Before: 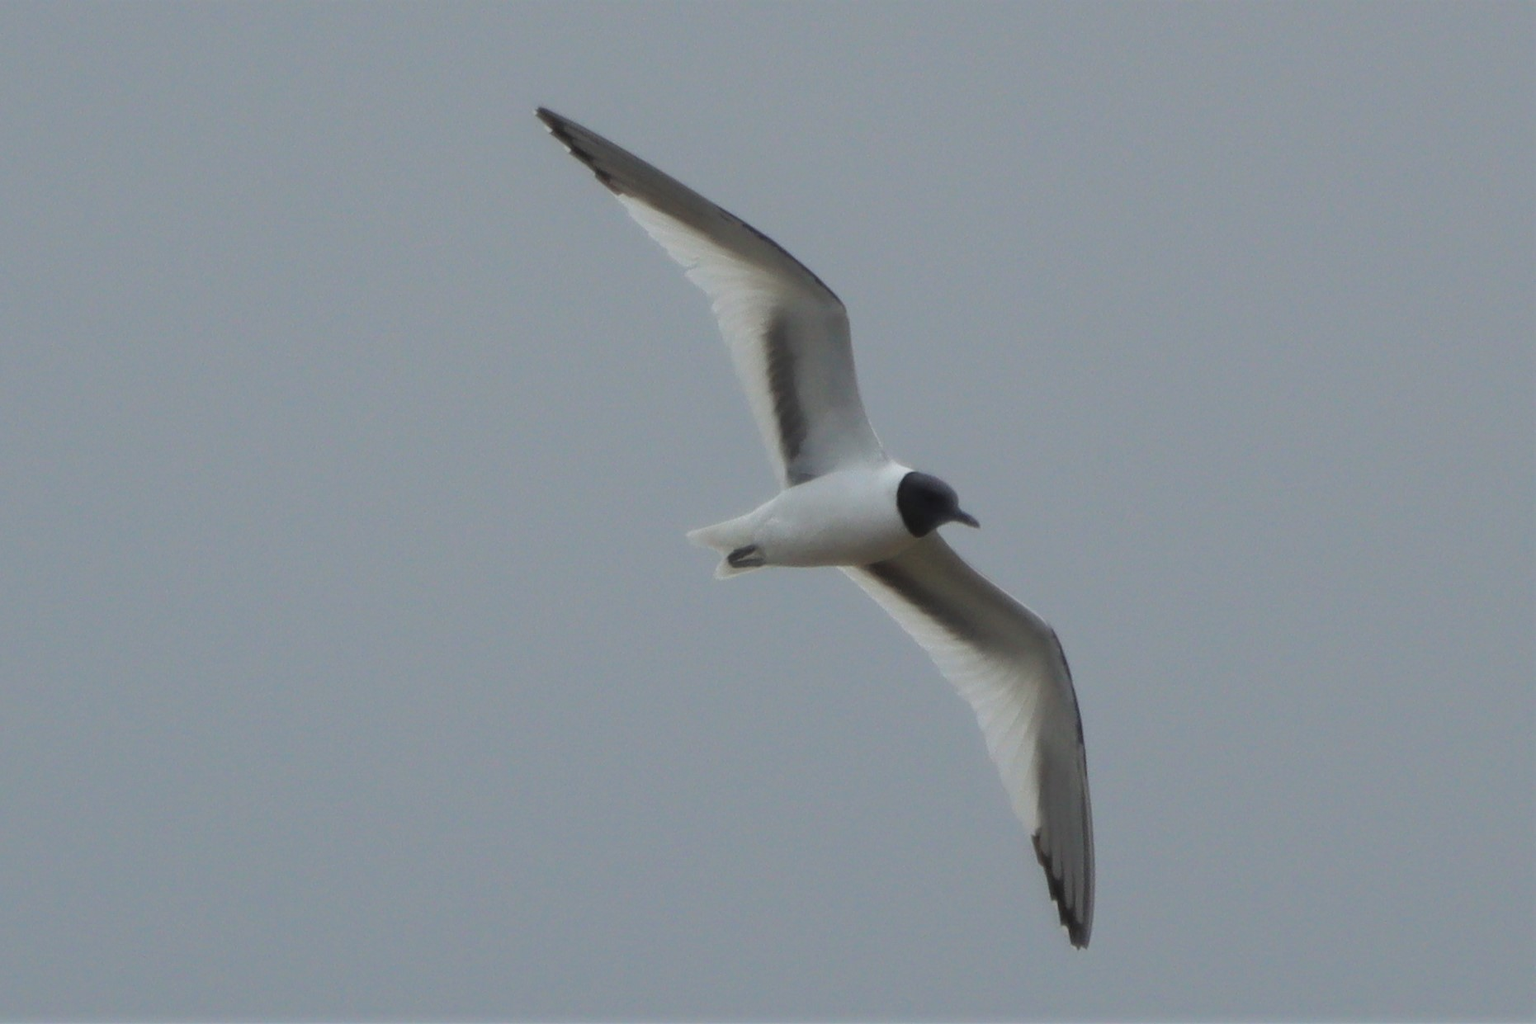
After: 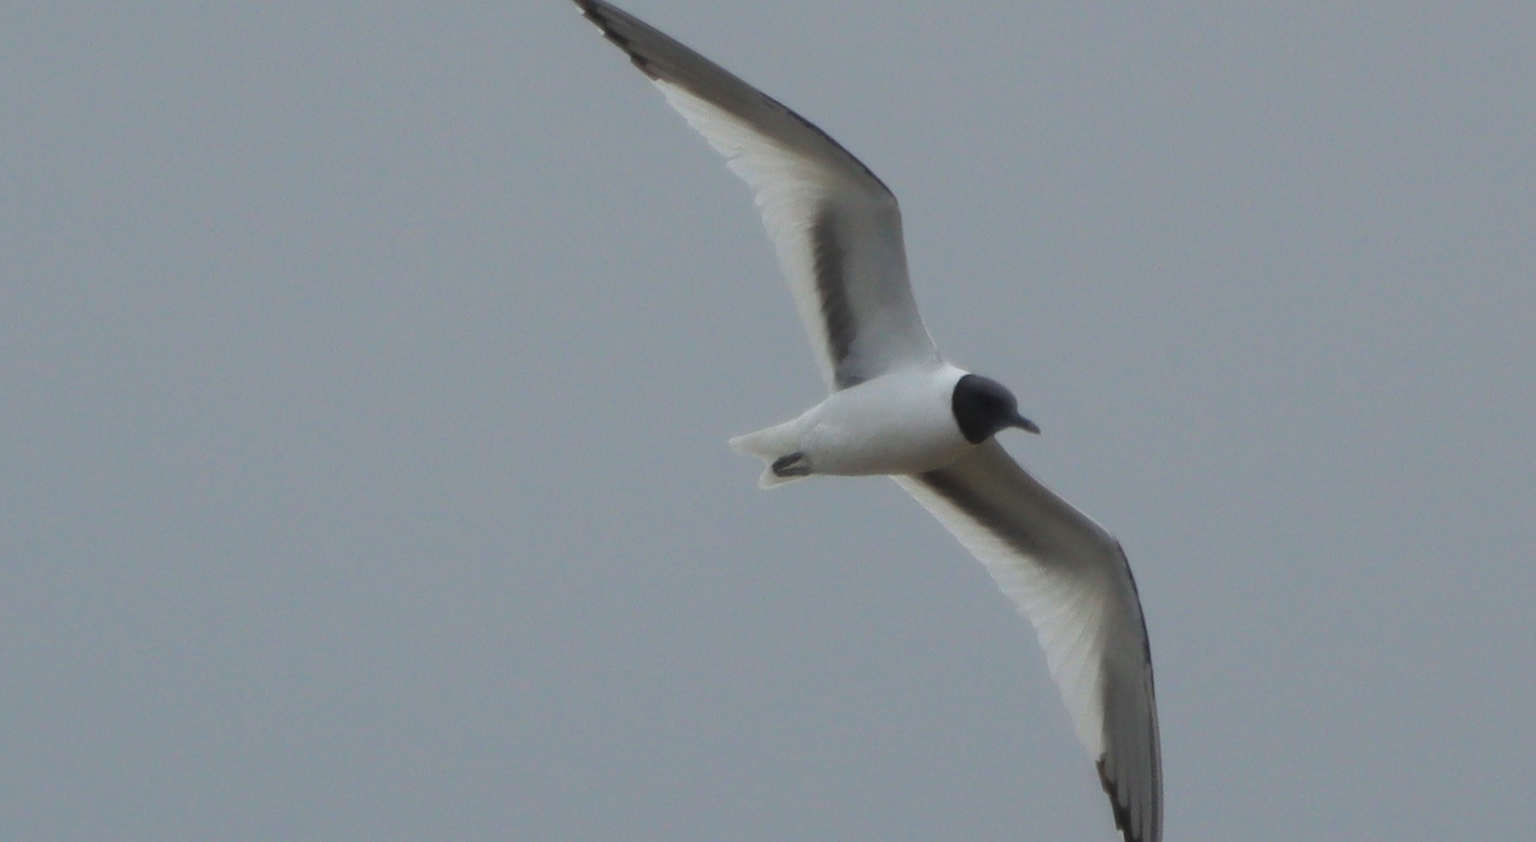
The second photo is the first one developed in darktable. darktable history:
crop and rotate: angle 0.094°, top 11.64%, right 5.718%, bottom 10.806%
